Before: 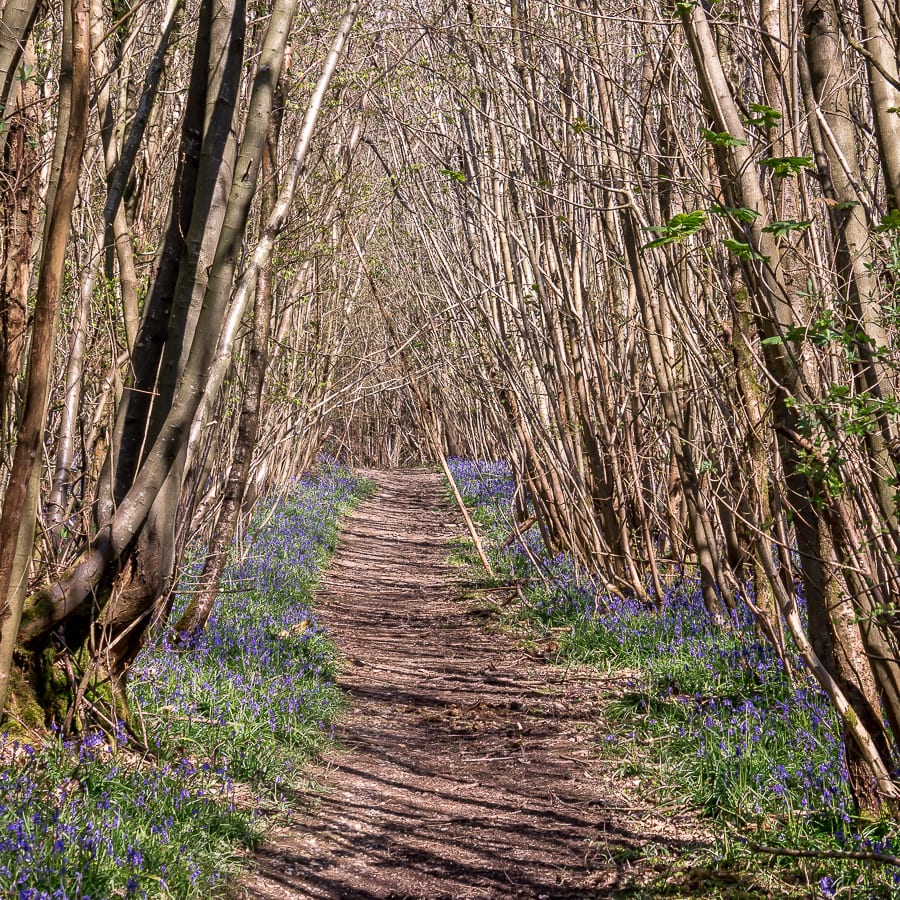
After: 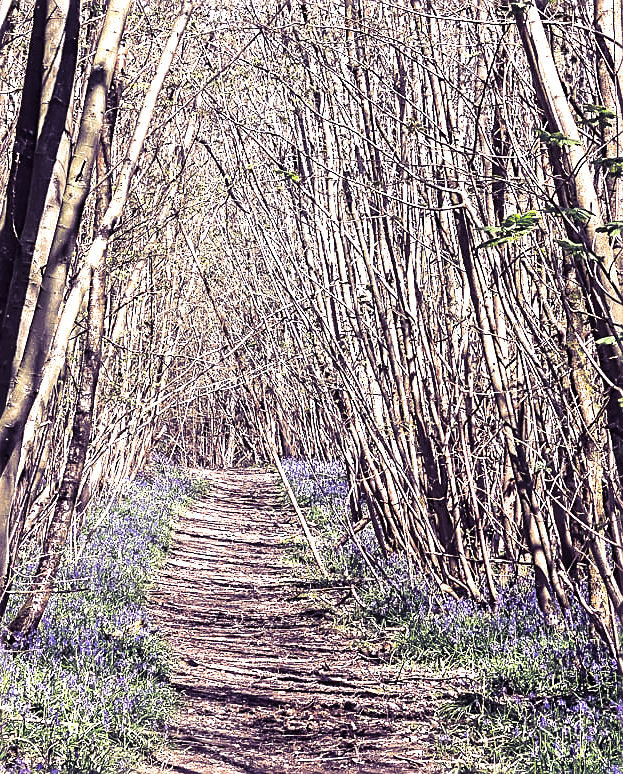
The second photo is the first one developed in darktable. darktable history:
crop: left 18.479%, right 12.2%, bottom 13.971%
tone equalizer: -8 EV -0.75 EV, -7 EV -0.7 EV, -6 EV -0.6 EV, -5 EV -0.4 EV, -3 EV 0.4 EV, -2 EV 0.6 EV, -1 EV 0.7 EV, +0 EV 0.75 EV, edges refinement/feathering 500, mask exposure compensation -1.57 EV, preserve details no
split-toning: shadows › hue 255.6°, shadows › saturation 0.66, highlights › hue 43.2°, highlights › saturation 0.68, balance -50.1
exposure: black level correction -0.005, exposure 0.622 EV, compensate highlight preservation false
sharpen: on, module defaults
